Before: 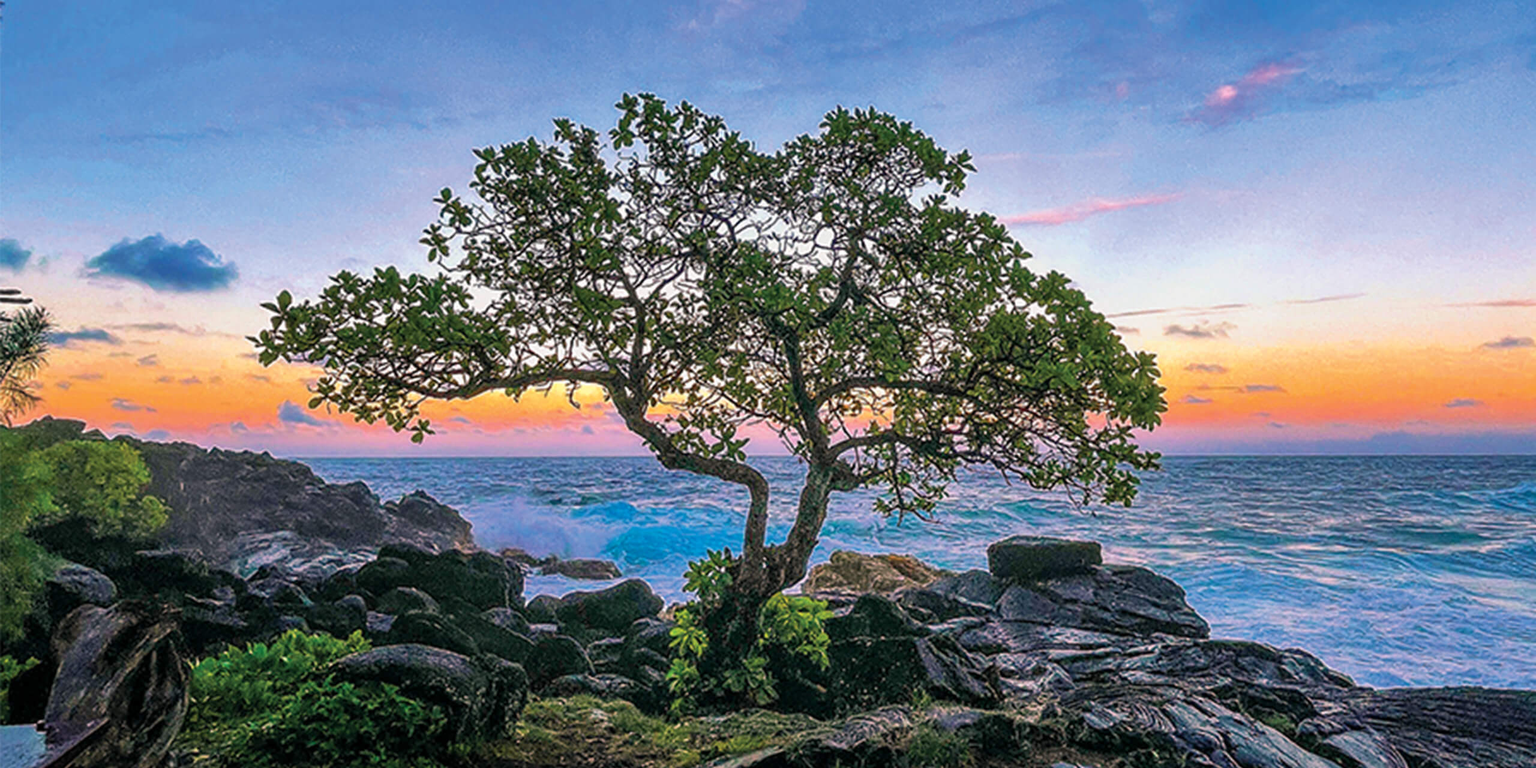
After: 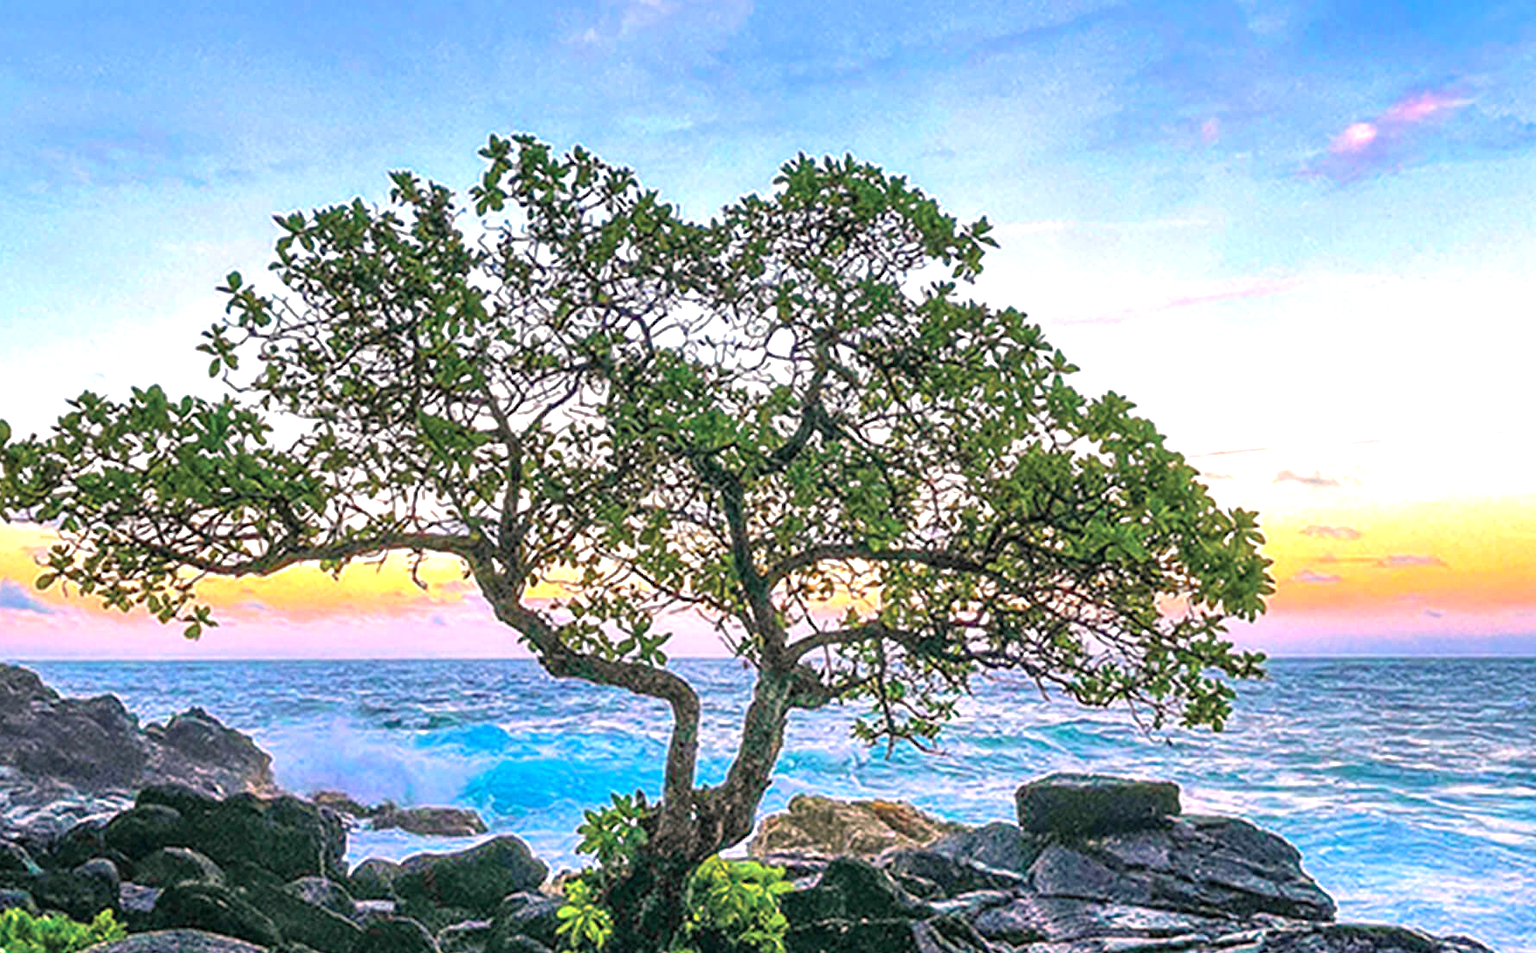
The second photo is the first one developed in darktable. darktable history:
crop: left 18.479%, right 12.2%, bottom 13.971%
exposure: exposure 1 EV, compensate highlight preservation false
